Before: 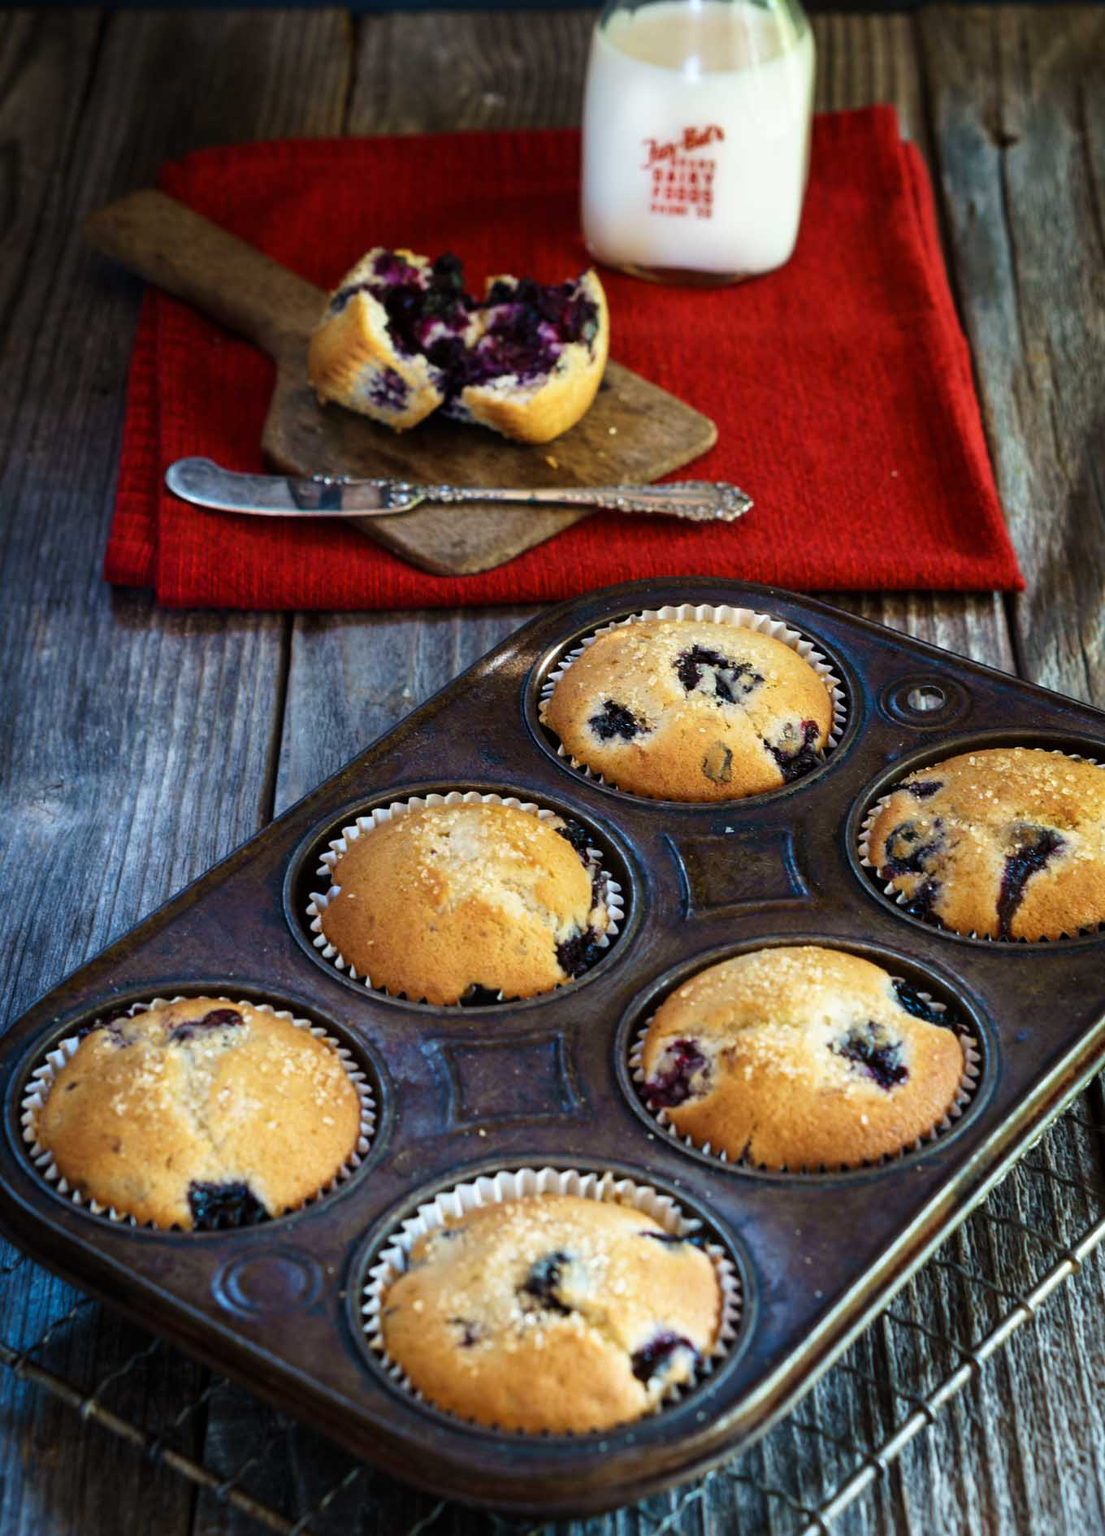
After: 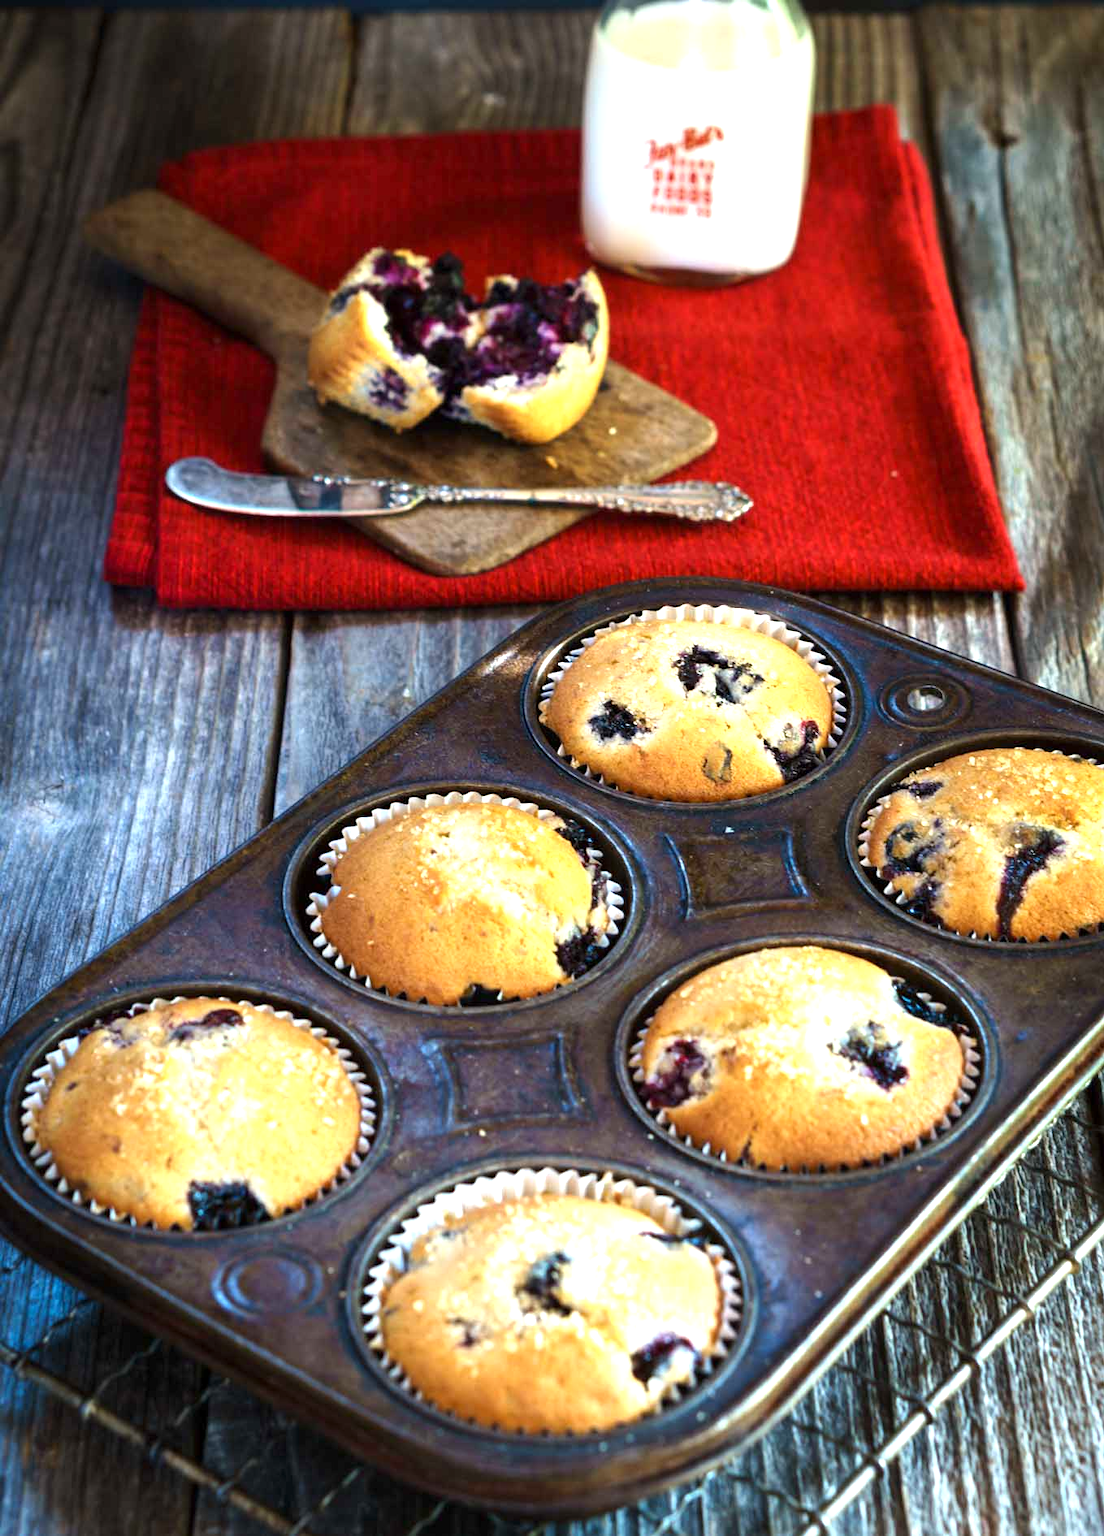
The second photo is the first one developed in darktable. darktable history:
exposure: exposure 0.942 EV, compensate highlight preservation false
